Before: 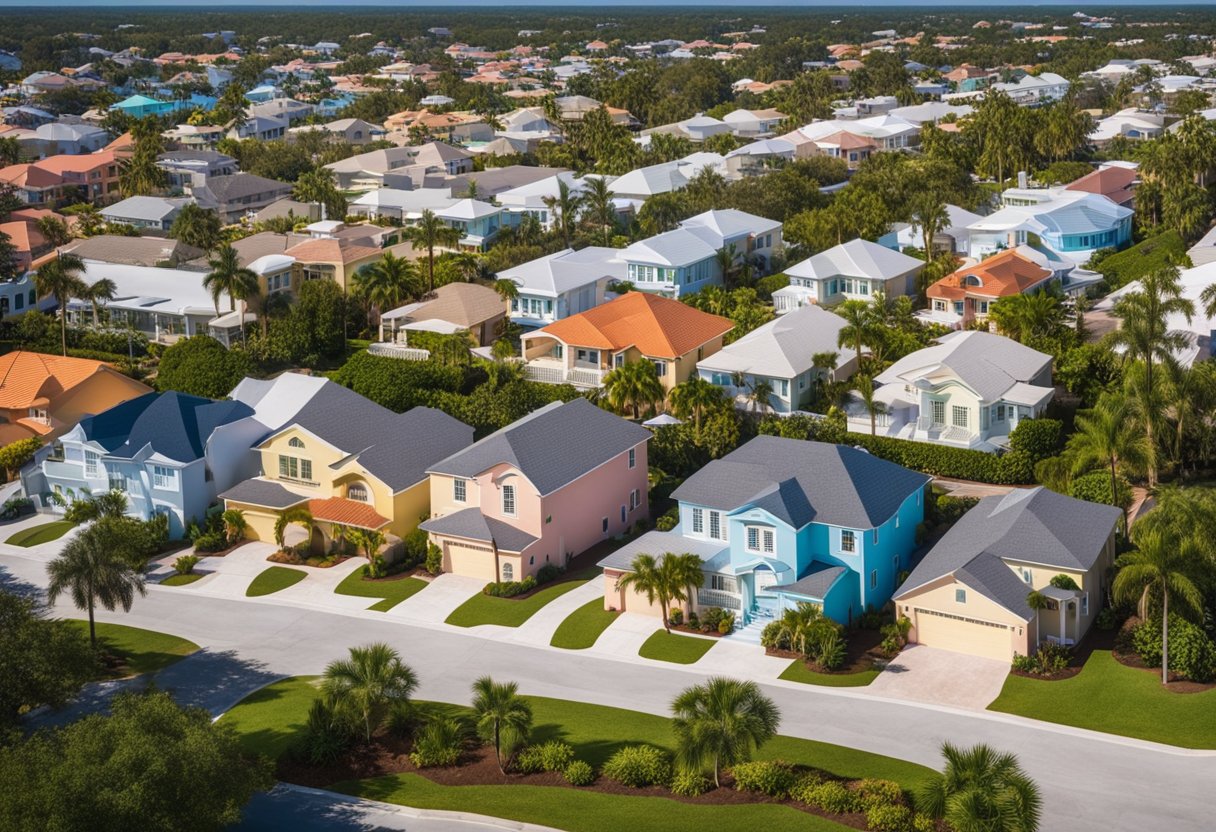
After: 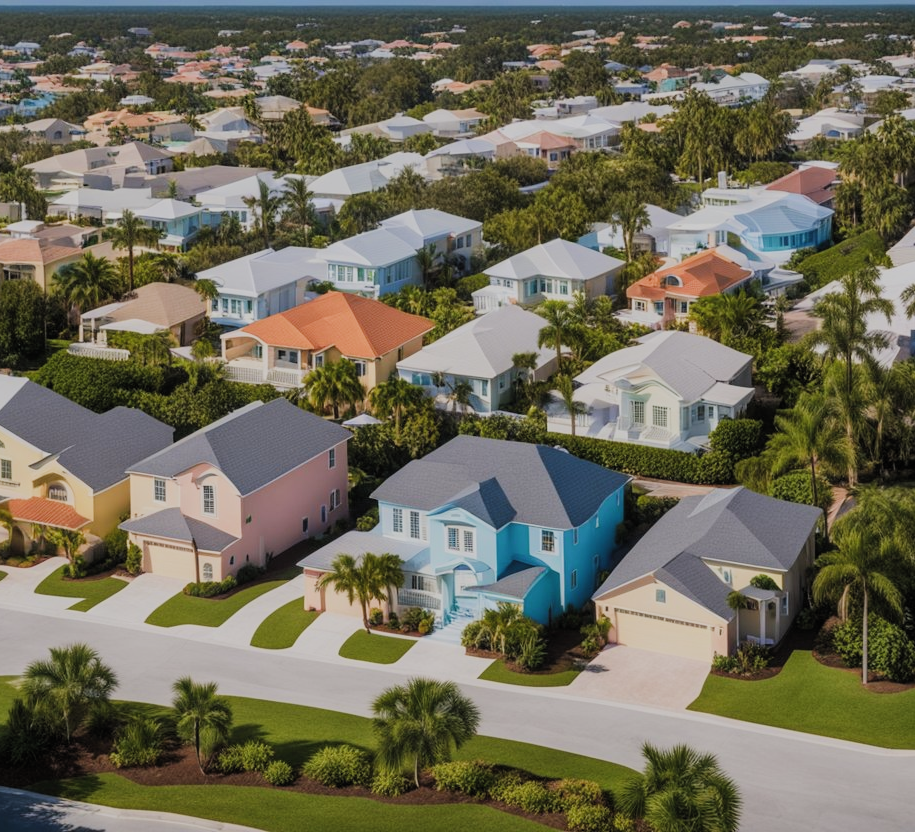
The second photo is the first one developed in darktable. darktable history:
crop and rotate: left 24.676%
filmic rgb: black relative exposure -7.65 EV, white relative exposure 4.56 EV, threshold 2.96 EV, hardness 3.61, color science v5 (2021), contrast in shadows safe, contrast in highlights safe, enable highlight reconstruction true
